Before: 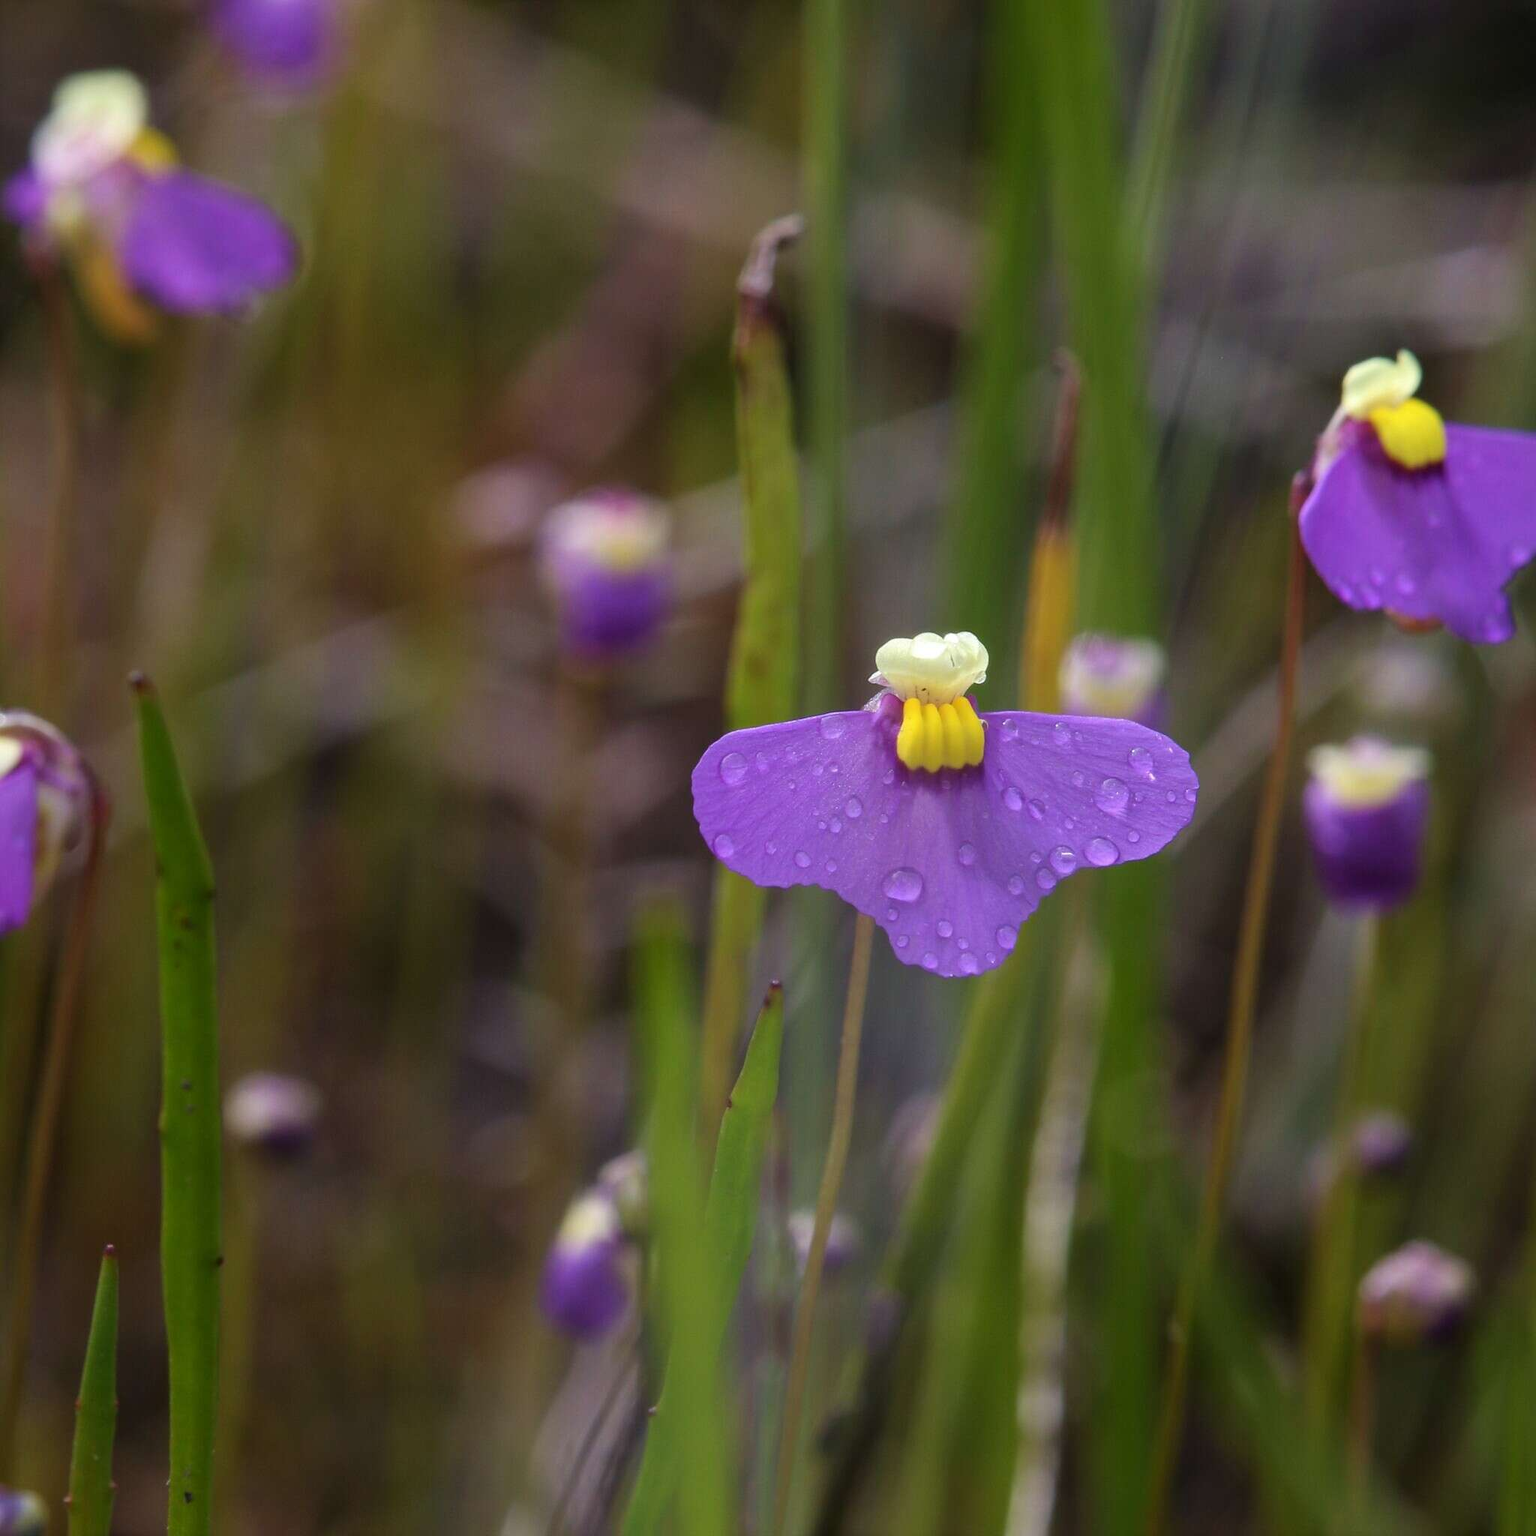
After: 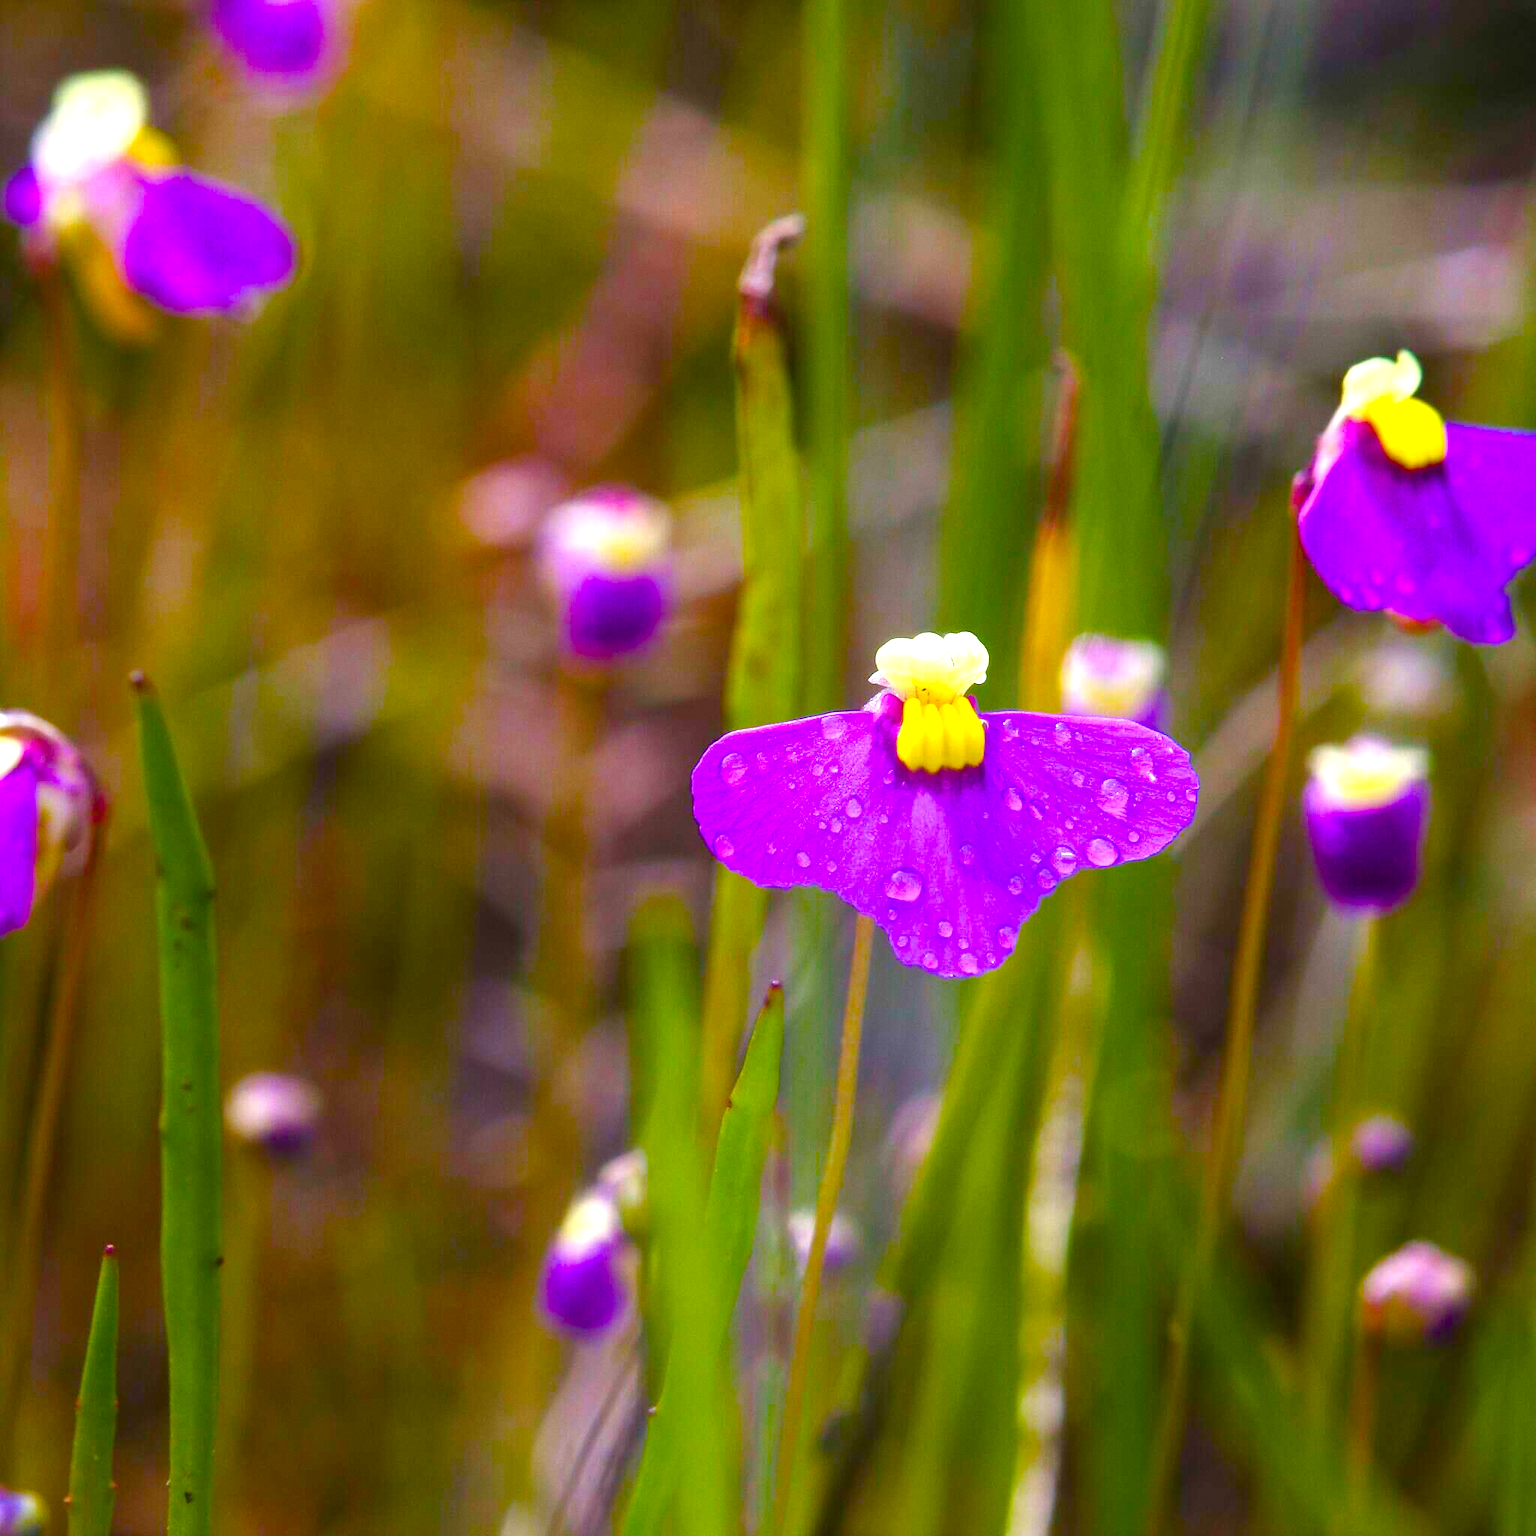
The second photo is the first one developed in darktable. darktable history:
exposure: black level correction 0, exposure 0.7 EV, compensate exposure bias true, compensate highlight preservation false
grain: coarseness 0.09 ISO, strength 10%
color balance rgb: linear chroma grading › shadows 10%, linear chroma grading › highlights 10%, linear chroma grading › global chroma 15%, linear chroma grading › mid-tones 15%, perceptual saturation grading › global saturation 40%, perceptual saturation grading › highlights -25%, perceptual saturation grading › mid-tones 35%, perceptual saturation grading › shadows 35%, perceptual brilliance grading › global brilliance 11.29%, global vibrance 11.29%
